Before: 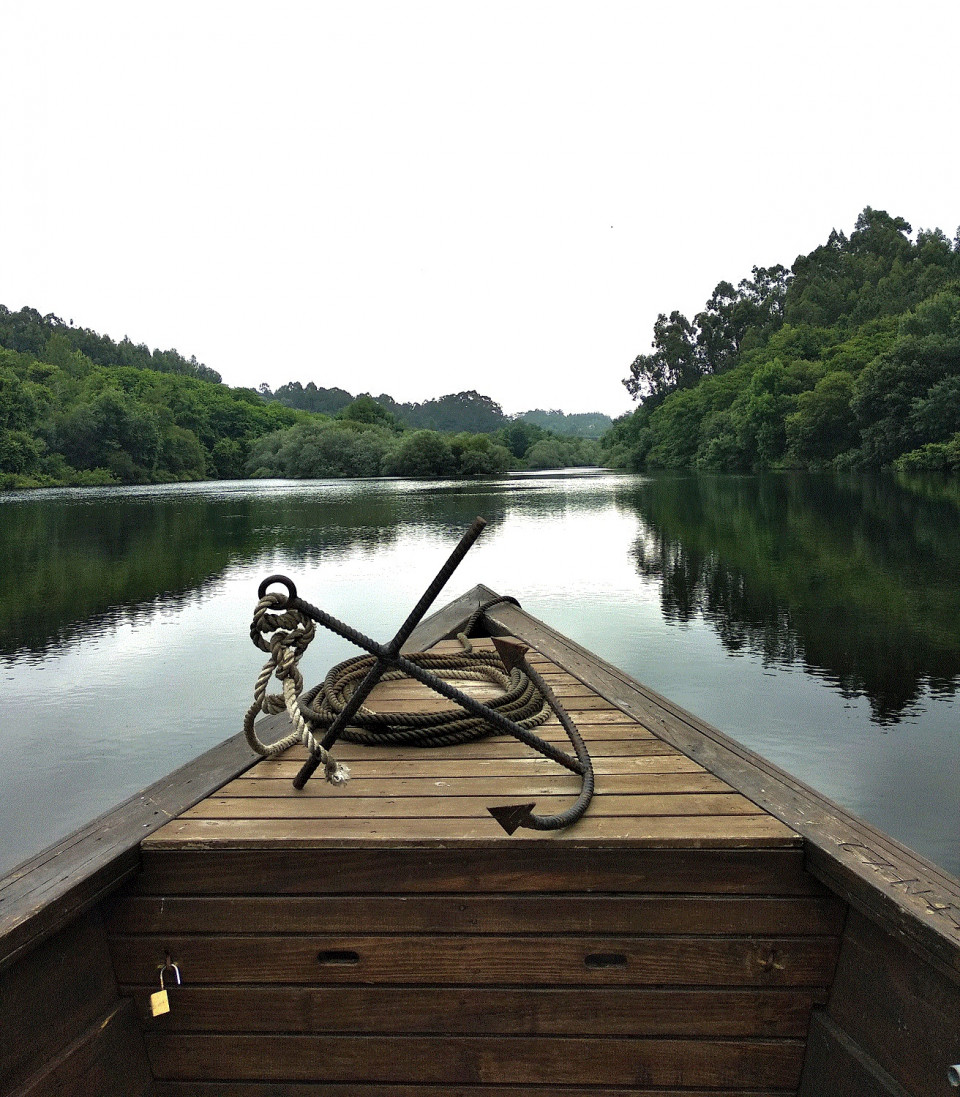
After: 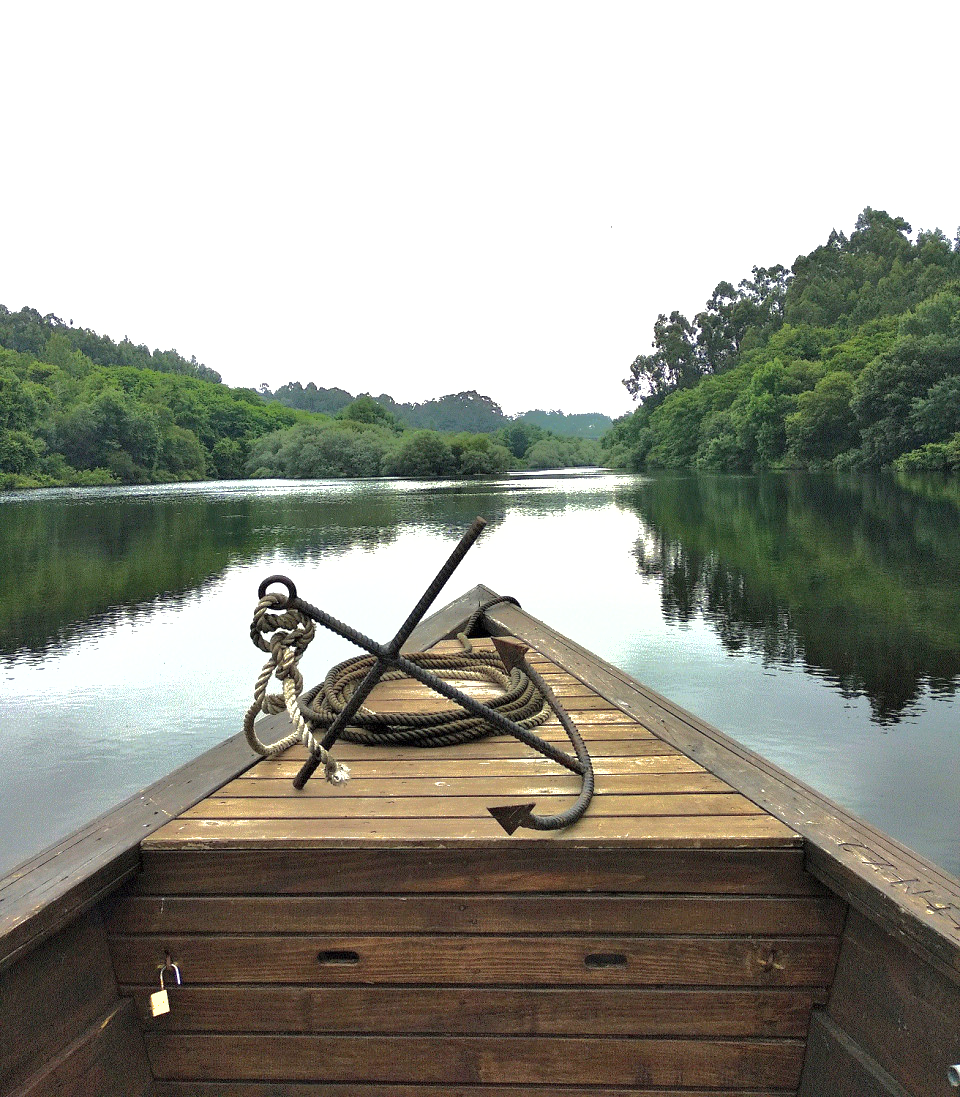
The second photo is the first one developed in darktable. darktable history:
shadows and highlights: shadows 39.71, highlights -60.08
exposure: exposure 0.99 EV, compensate exposure bias true, compensate highlight preservation false
